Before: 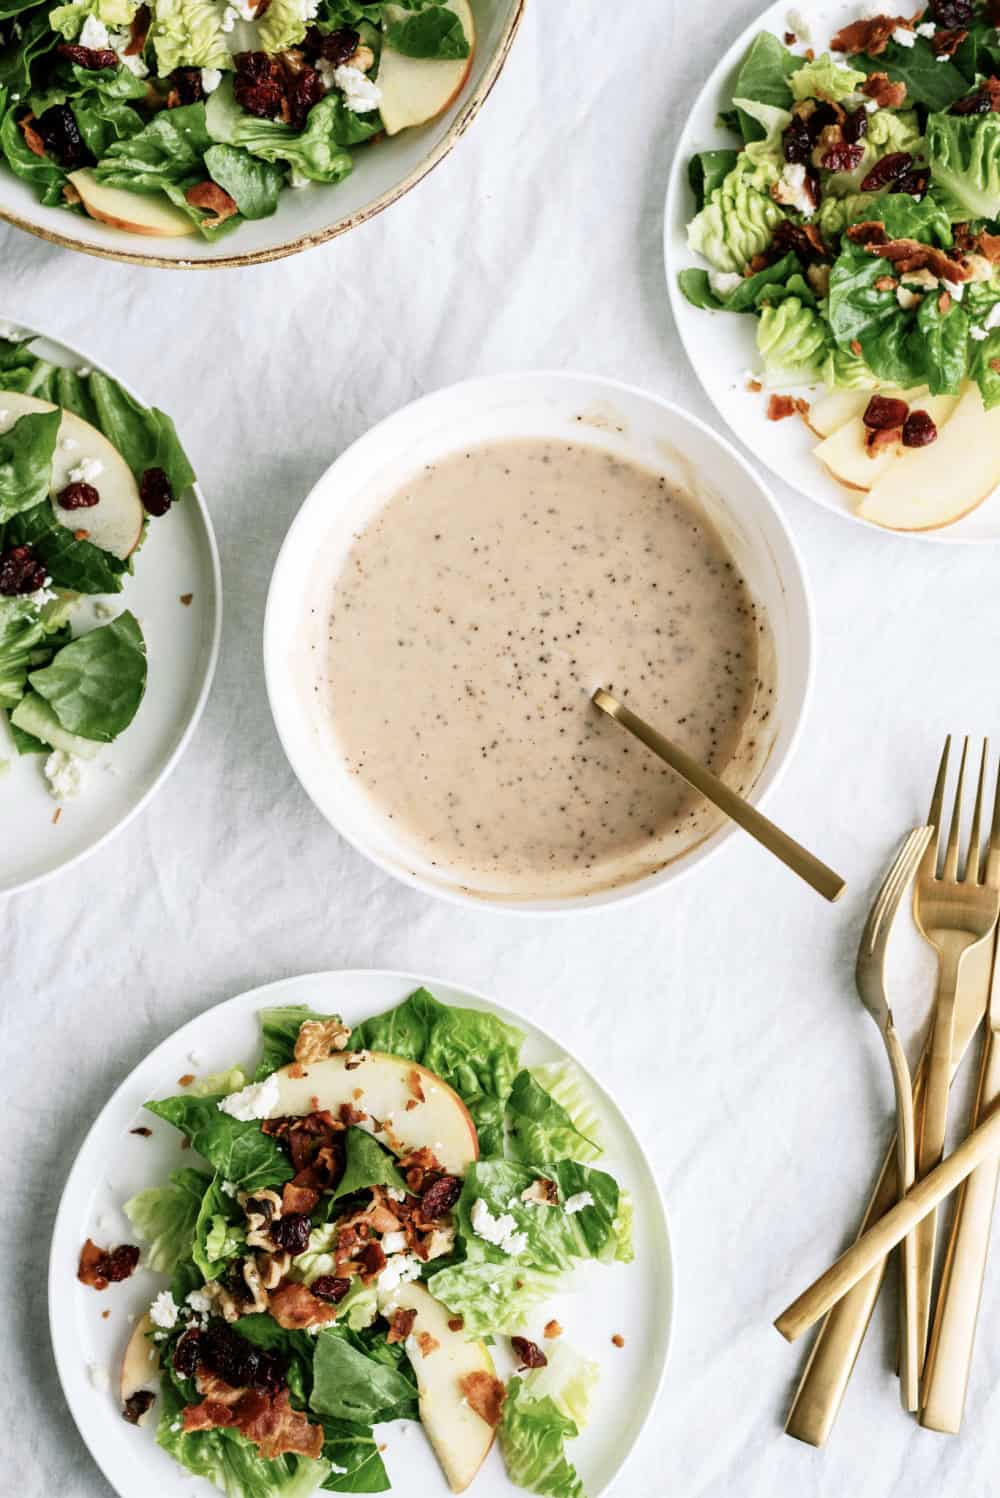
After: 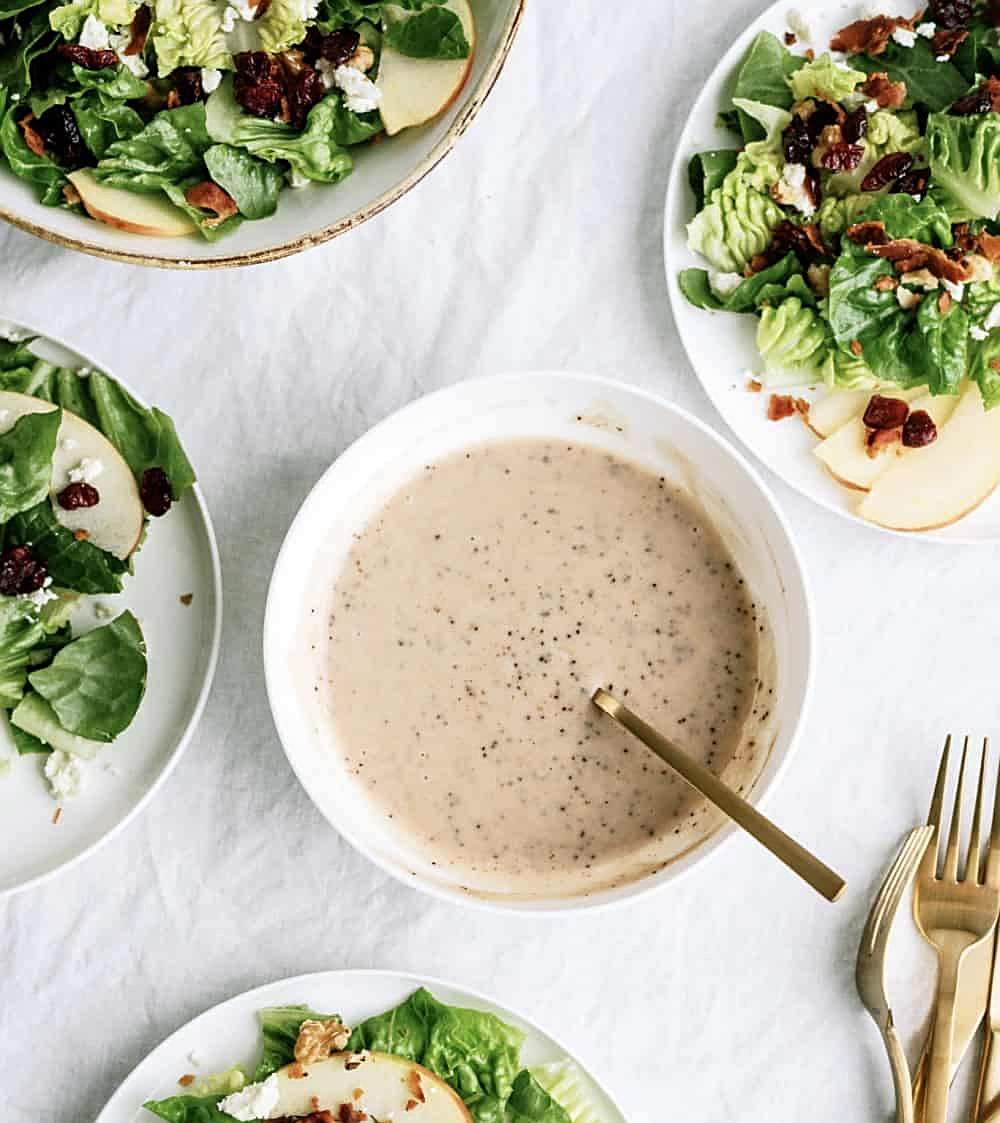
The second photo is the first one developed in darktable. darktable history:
sharpen: on, module defaults
crop: bottom 24.993%
